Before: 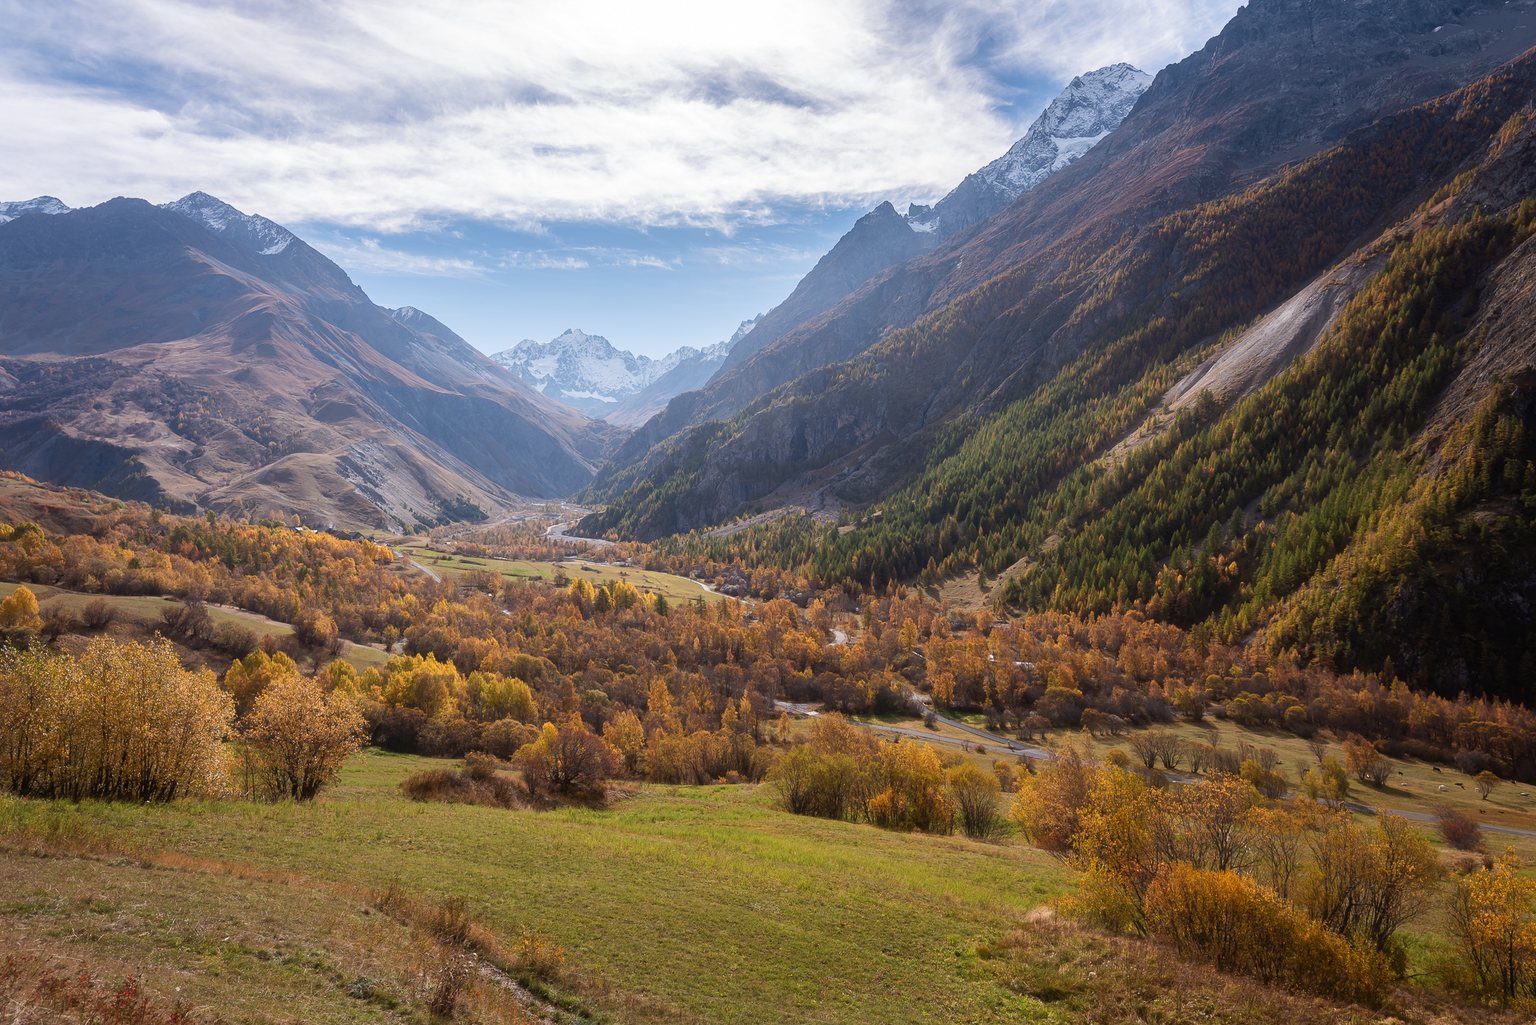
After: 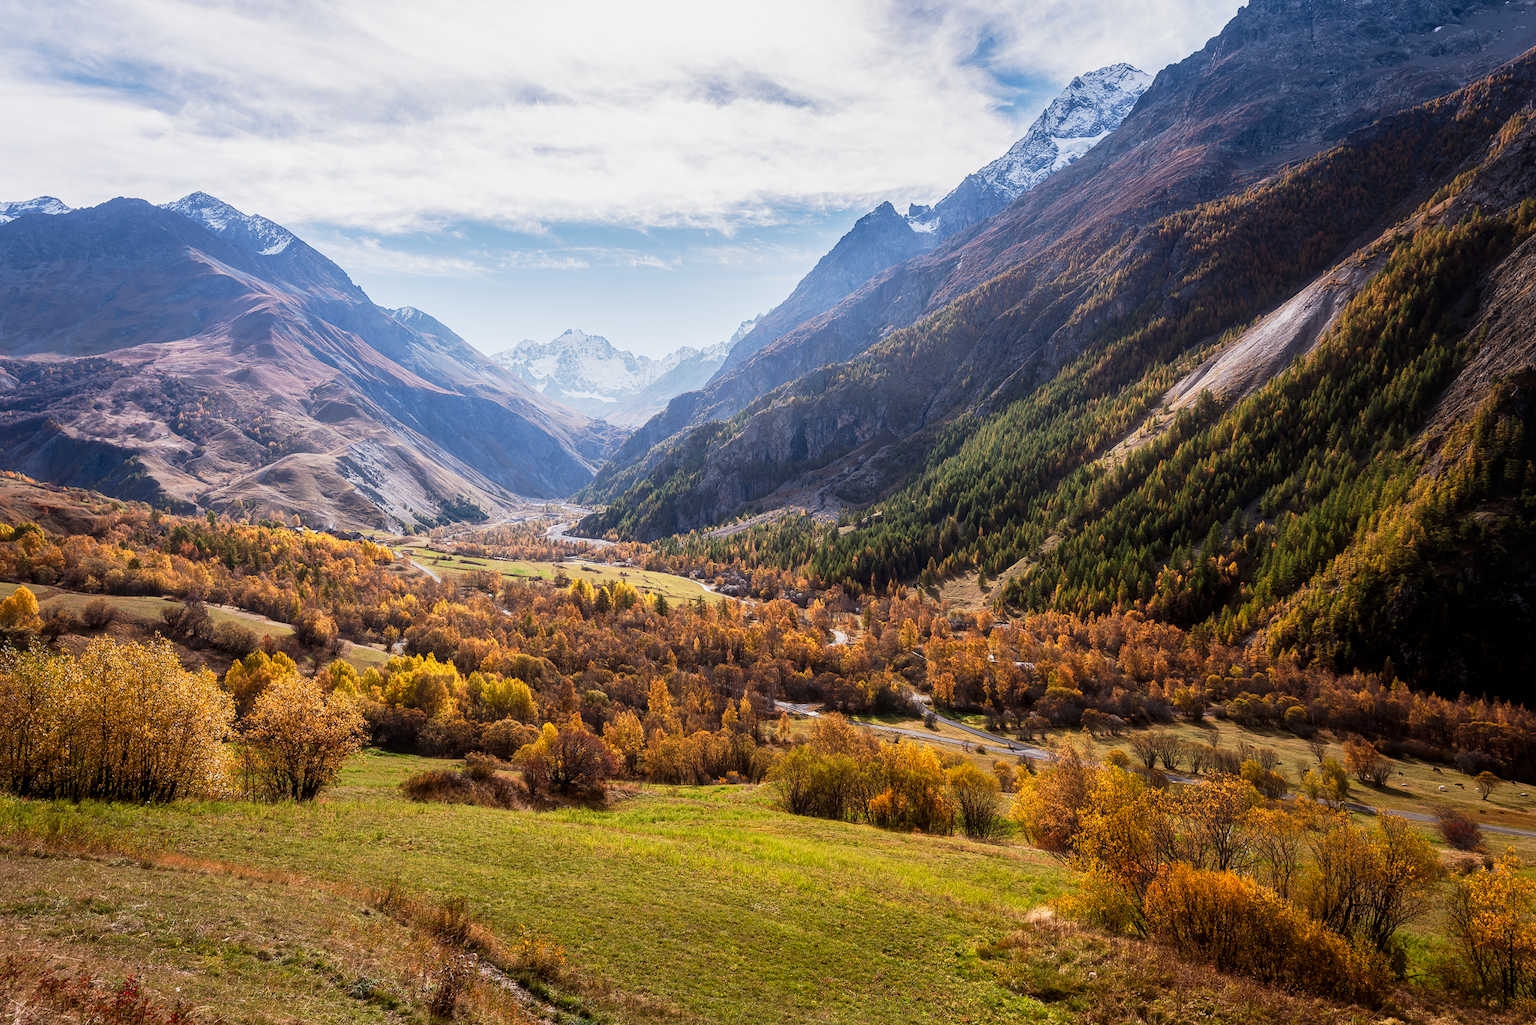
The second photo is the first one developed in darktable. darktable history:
local contrast: on, module defaults
tone curve: curves: ch0 [(0, 0.008) (0.081, 0.044) (0.177, 0.123) (0.283, 0.253) (0.427, 0.441) (0.495, 0.524) (0.661, 0.756) (0.796, 0.859) (1, 0.951)]; ch1 [(0, 0) (0.161, 0.092) (0.35, 0.33) (0.392, 0.392) (0.427, 0.426) (0.479, 0.472) (0.505, 0.5) (0.521, 0.519) (0.567, 0.556) (0.583, 0.588) (0.625, 0.627) (0.678, 0.733) (1, 1)]; ch2 [(0, 0) (0.346, 0.362) (0.404, 0.427) (0.502, 0.499) (0.523, 0.522) (0.544, 0.561) (0.58, 0.59) (0.629, 0.642) (0.717, 0.678) (1, 1)], preserve colors none
